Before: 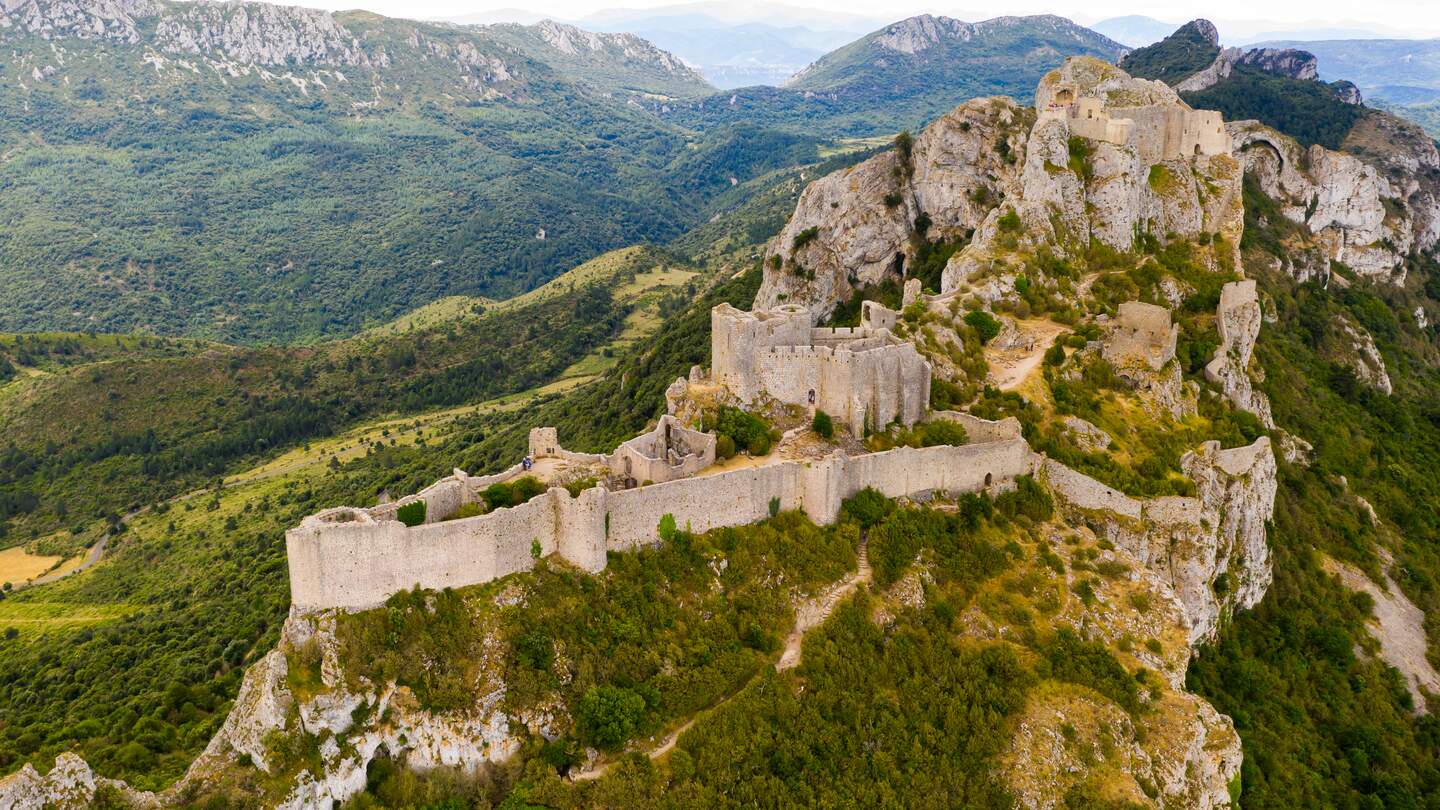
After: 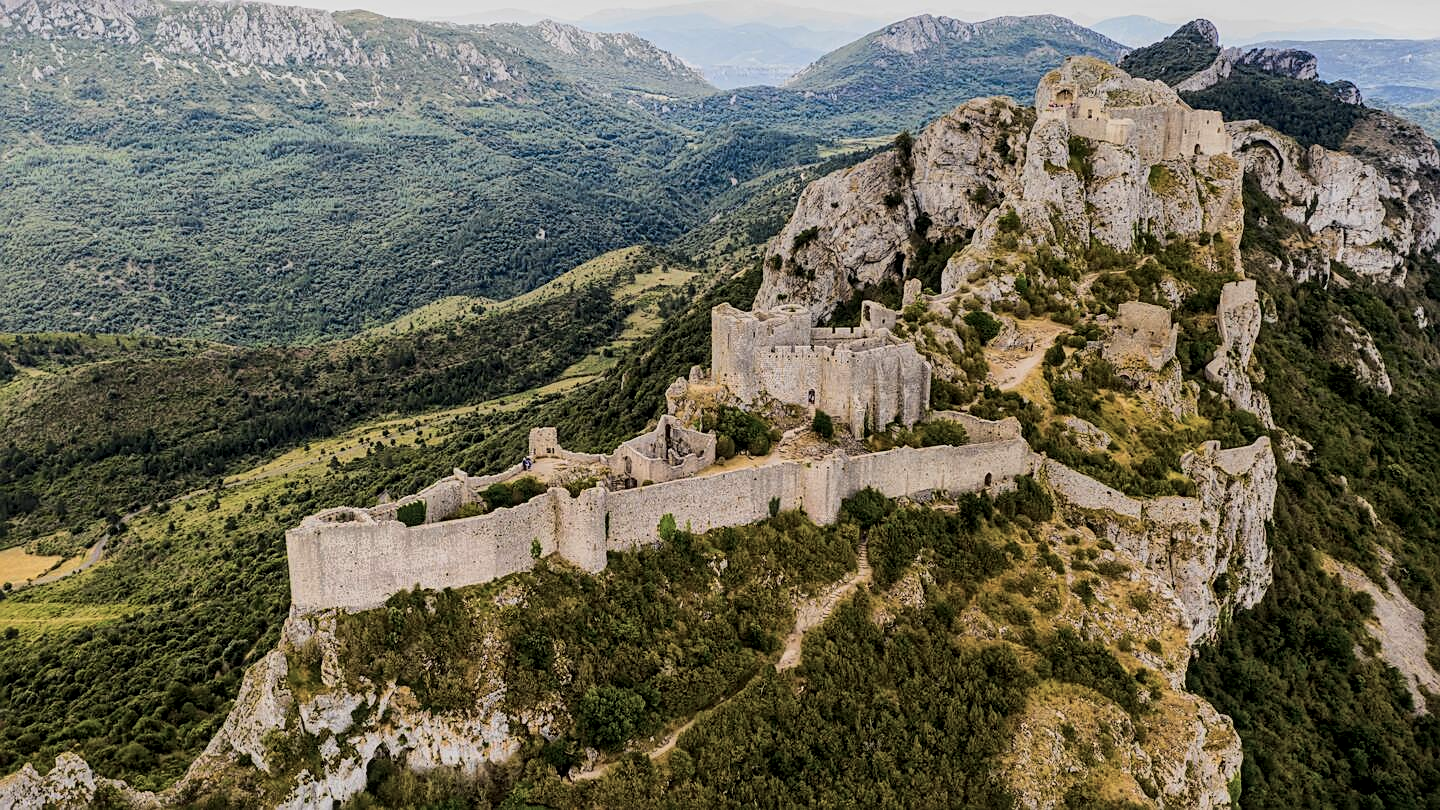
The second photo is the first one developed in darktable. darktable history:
sharpen: on, module defaults
contrast brightness saturation: contrast 0.1, saturation -0.36
global tonemap: drago (1, 100), detail 1
tone equalizer: -8 EV -1.08 EV, -7 EV -1.01 EV, -6 EV -0.867 EV, -5 EV -0.578 EV, -3 EV 0.578 EV, -2 EV 0.867 EV, -1 EV 1.01 EV, +0 EV 1.08 EV, edges refinement/feathering 500, mask exposure compensation -1.57 EV, preserve details no
local contrast: on, module defaults
